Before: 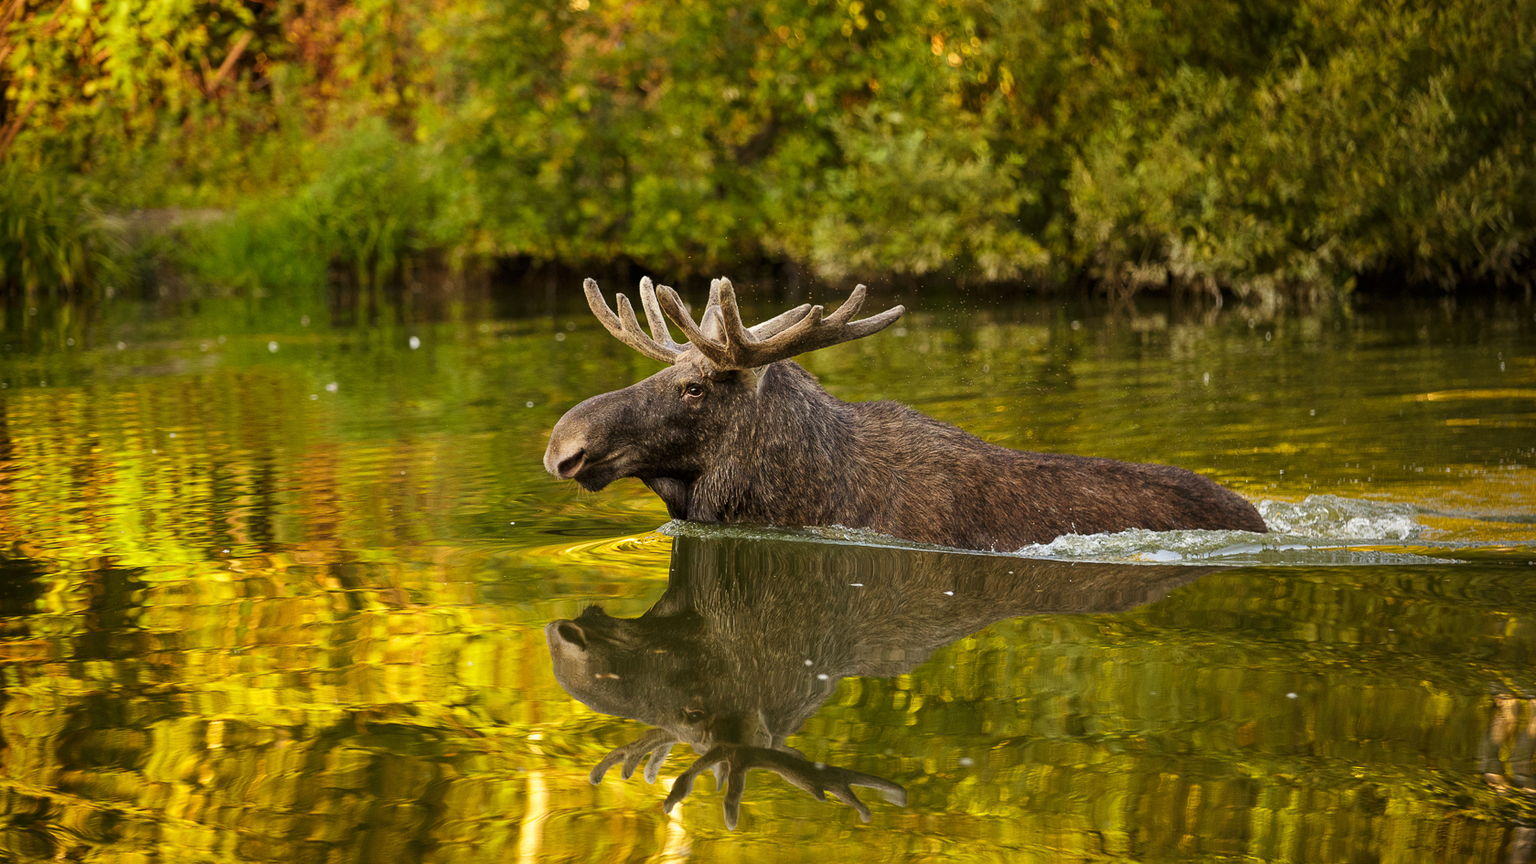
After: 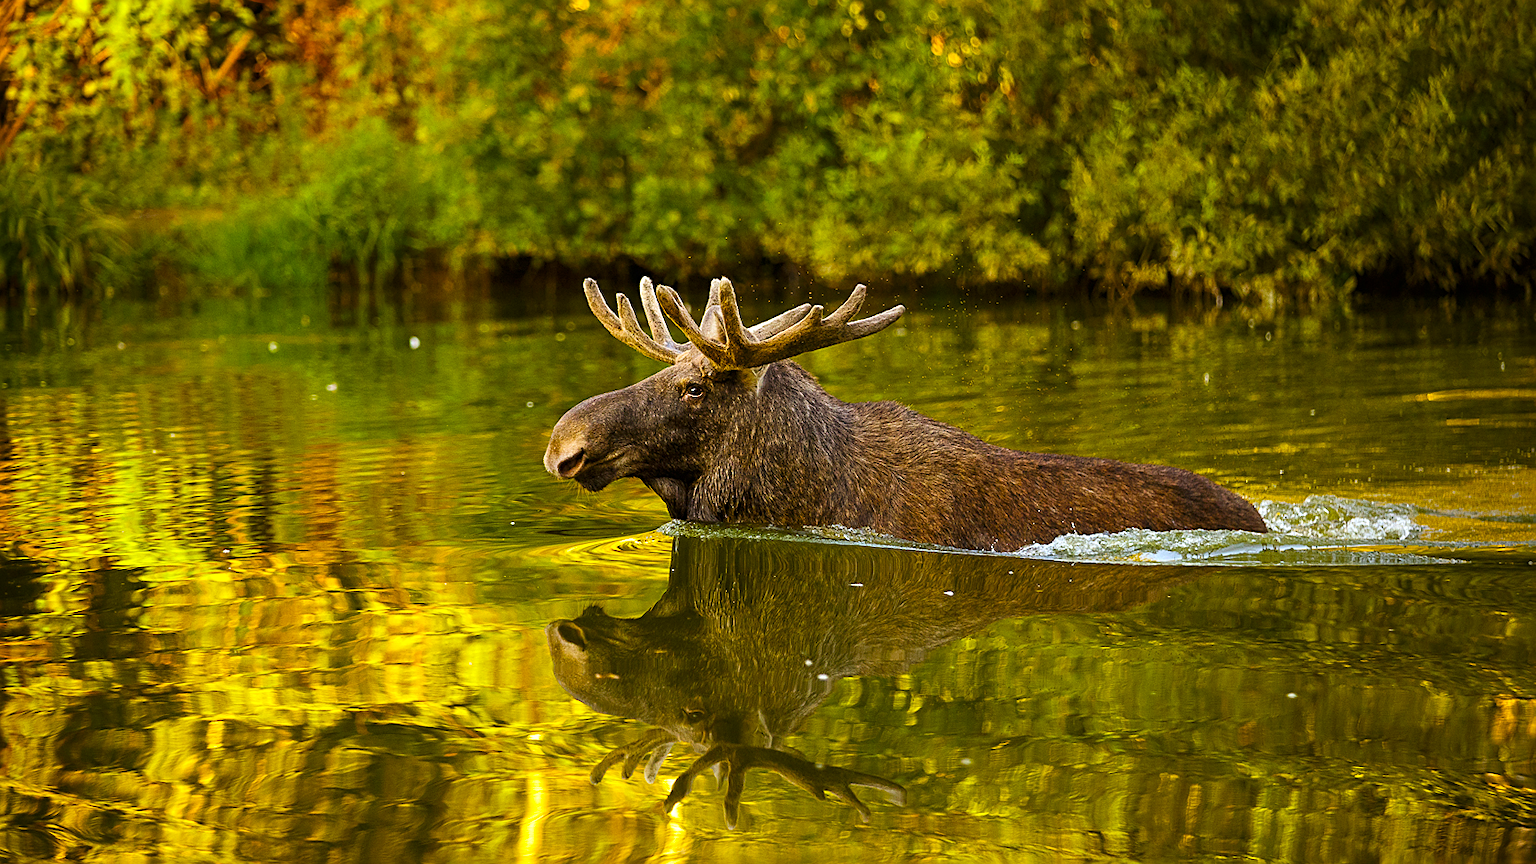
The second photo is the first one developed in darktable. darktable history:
color balance rgb: highlights gain › luminance 16.499%, highlights gain › chroma 2.924%, highlights gain › hue 257.48°, linear chroma grading › global chroma 20.291%, perceptual saturation grading › global saturation 30.759%, global vibrance 20%
sharpen: on, module defaults
